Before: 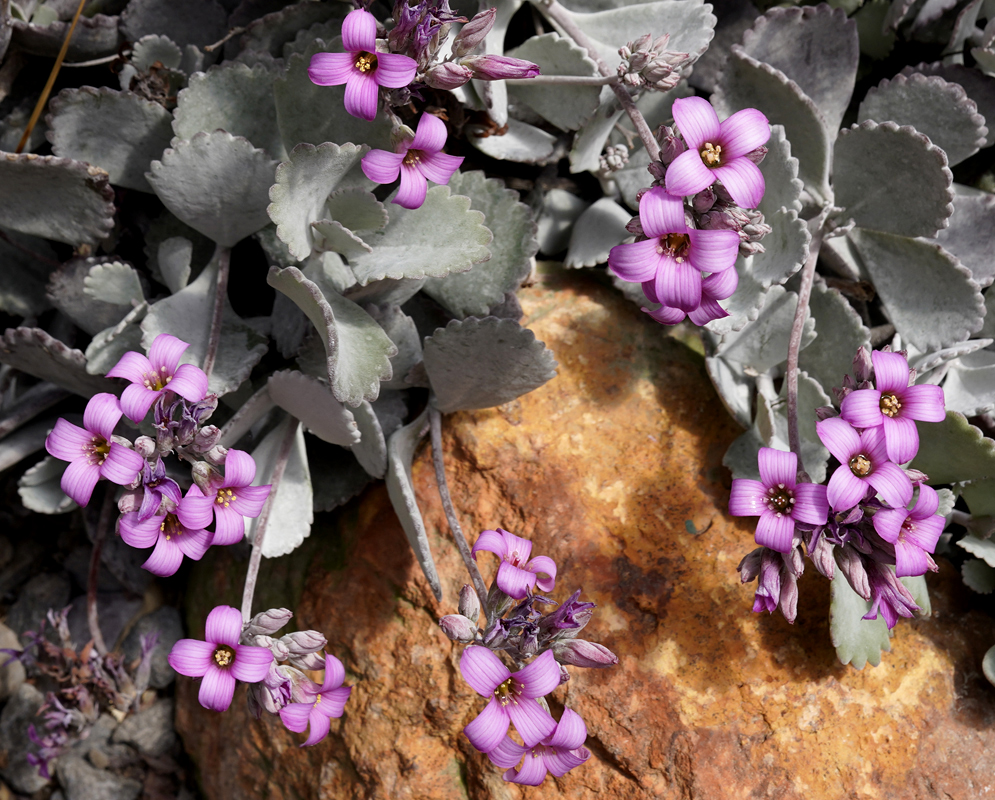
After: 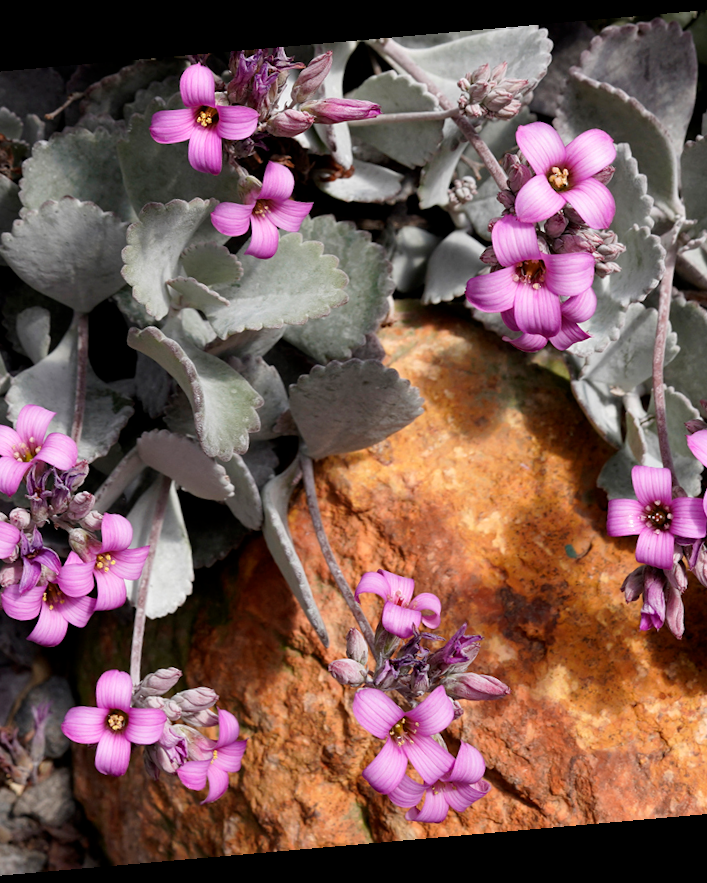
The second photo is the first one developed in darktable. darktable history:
rotate and perspective: rotation -4.98°, automatic cropping off
crop and rotate: left 15.446%, right 17.836%
